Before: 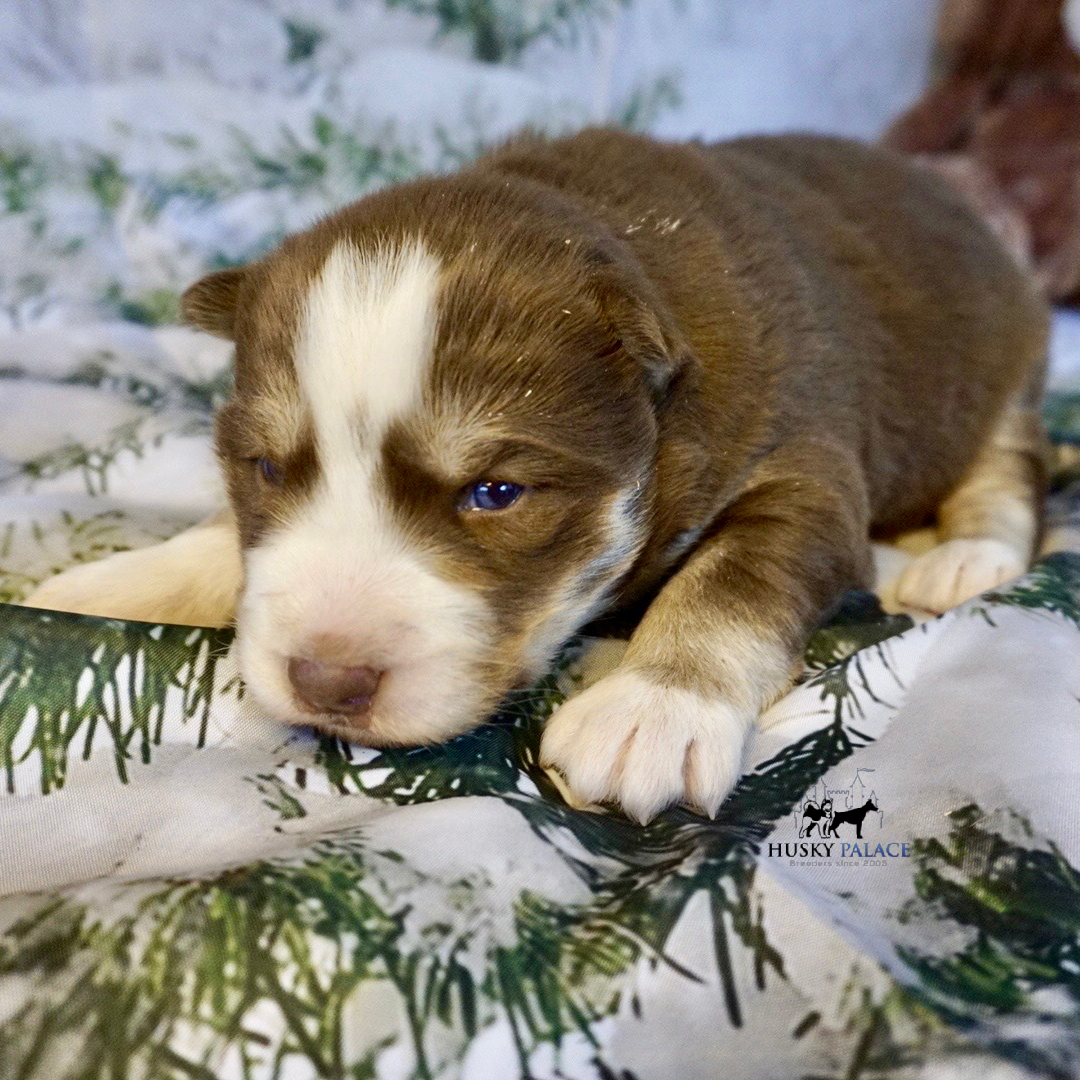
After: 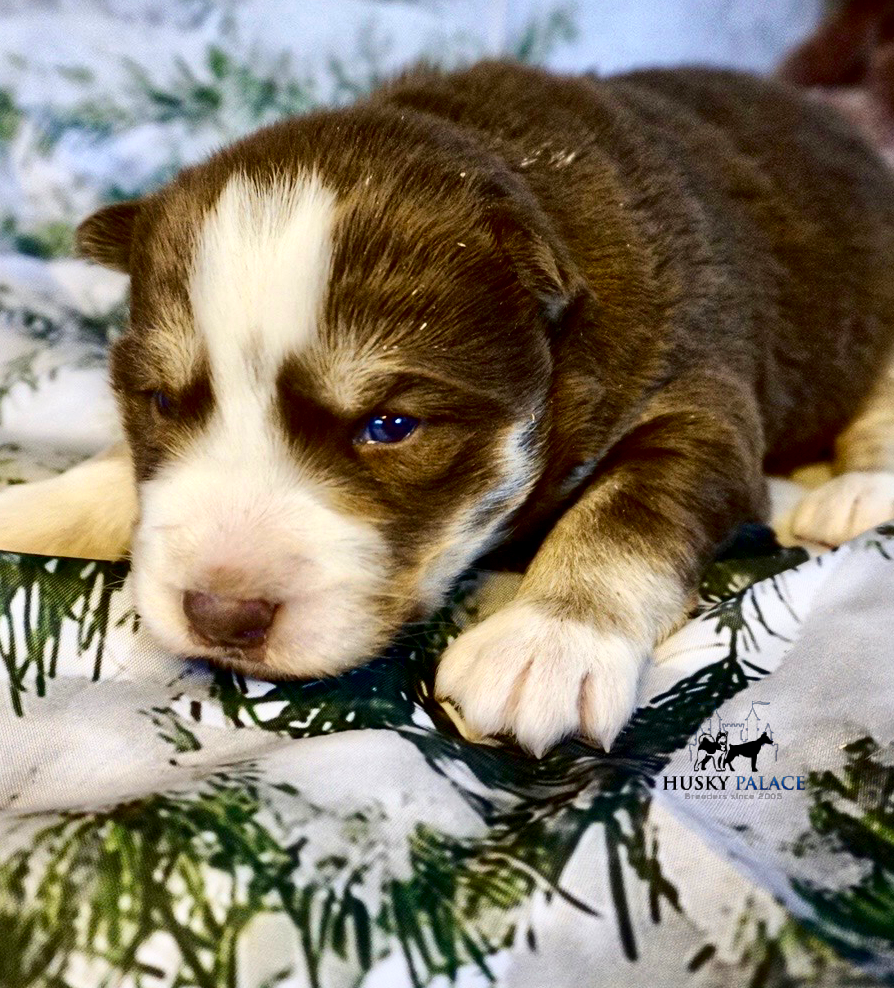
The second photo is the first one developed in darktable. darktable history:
crop: left 9.807%, top 6.259%, right 7.334%, bottom 2.177%
global tonemap: drago (1, 100), detail 1
contrast brightness saturation: contrast 0.22, brightness -0.19, saturation 0.24
